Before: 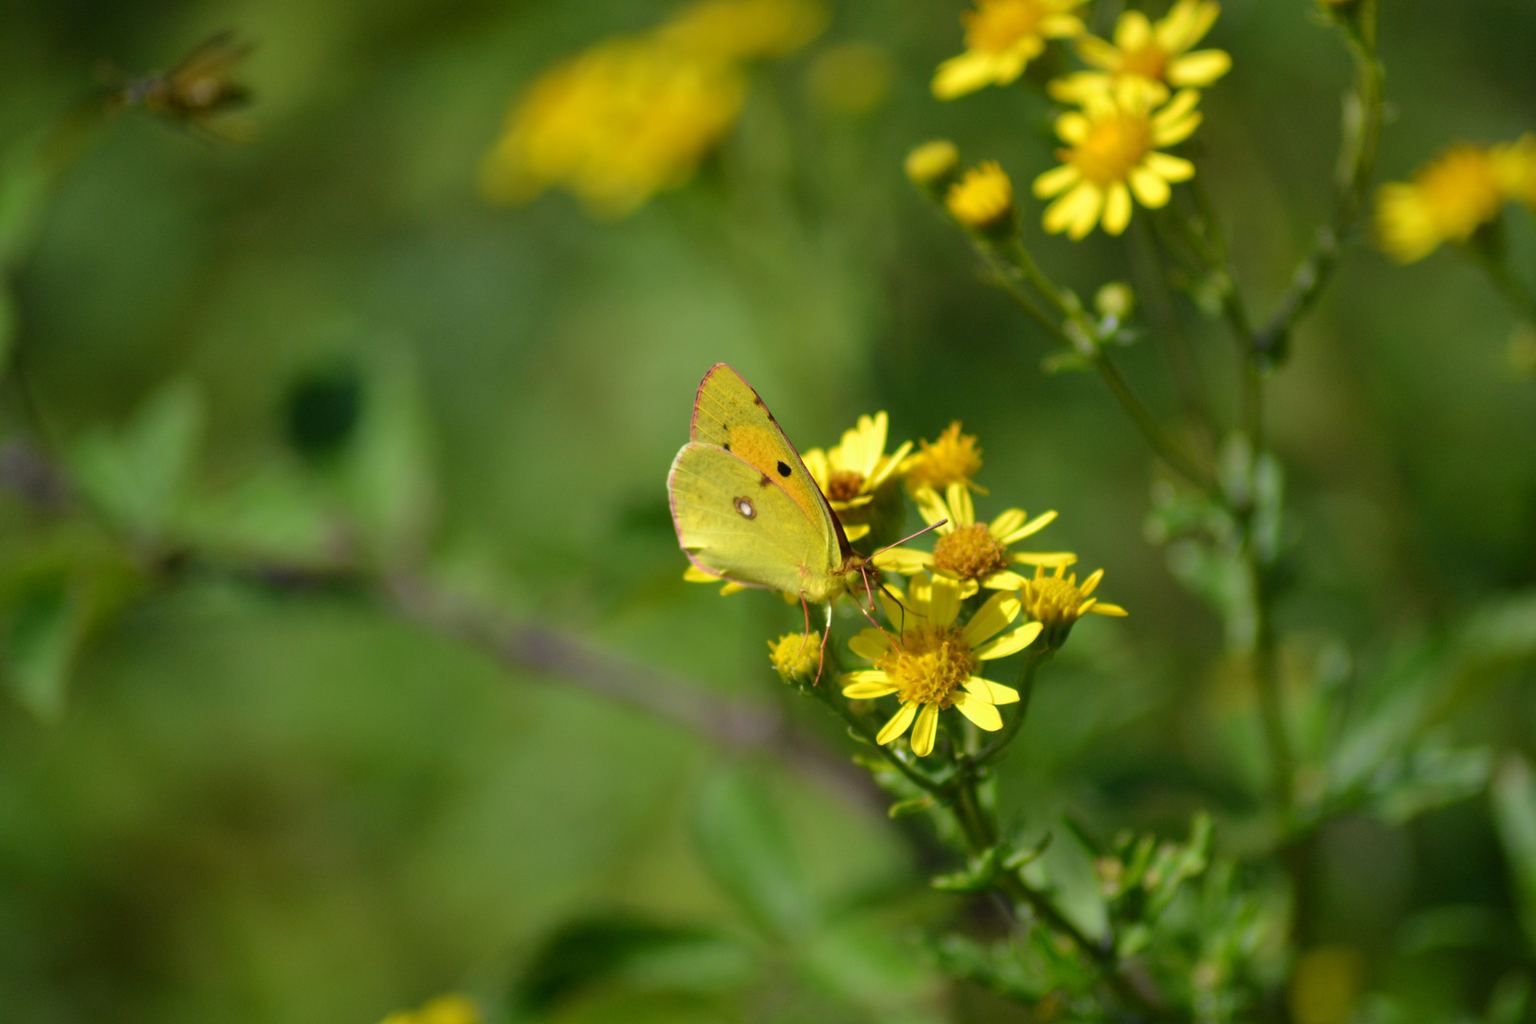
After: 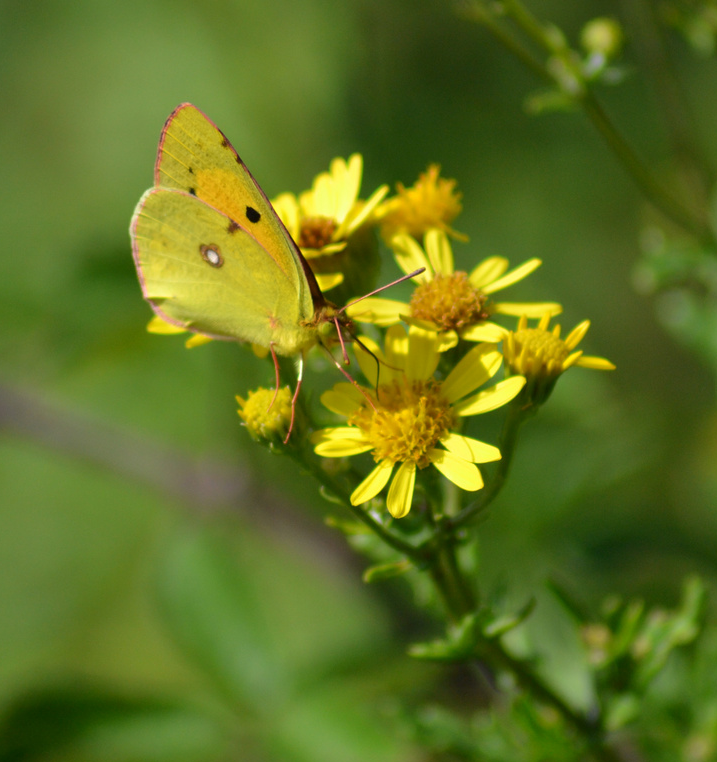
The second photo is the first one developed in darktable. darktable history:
crop: left 35.483%, top 26.006%, right 20.215%, bottom 3.362%
